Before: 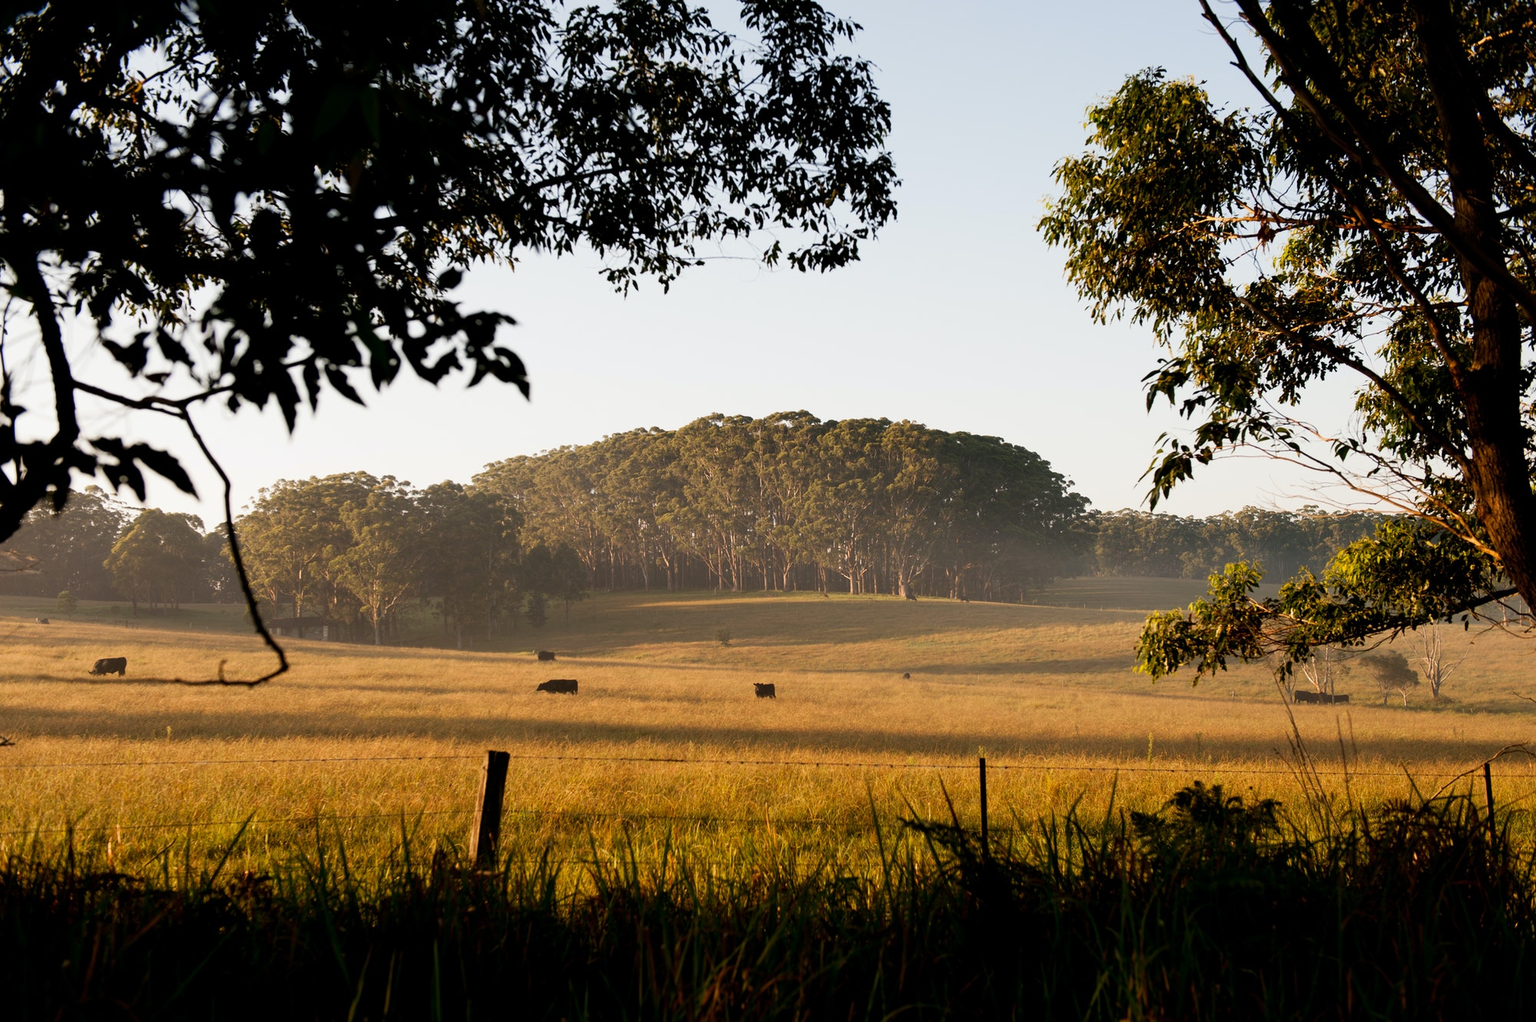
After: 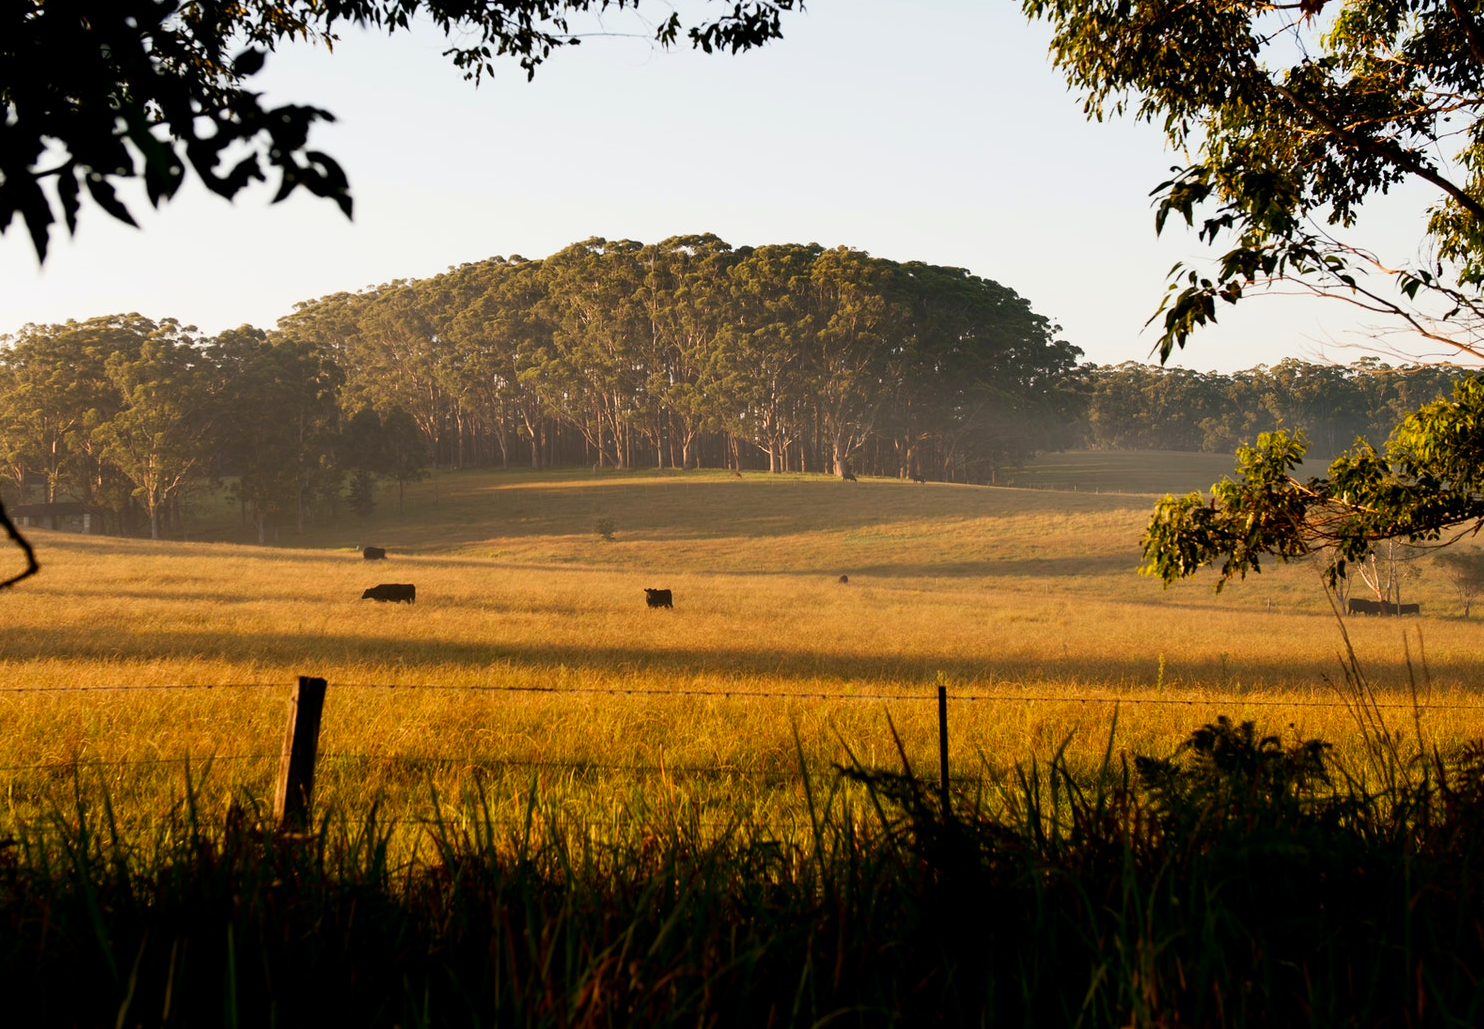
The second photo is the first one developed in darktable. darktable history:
crop: left 16.87%, top 22.618%, right 8.911%
contrast brightness saturation: contrast 0.084, saturation 0.195
exposure: compensate highlight preservation false
